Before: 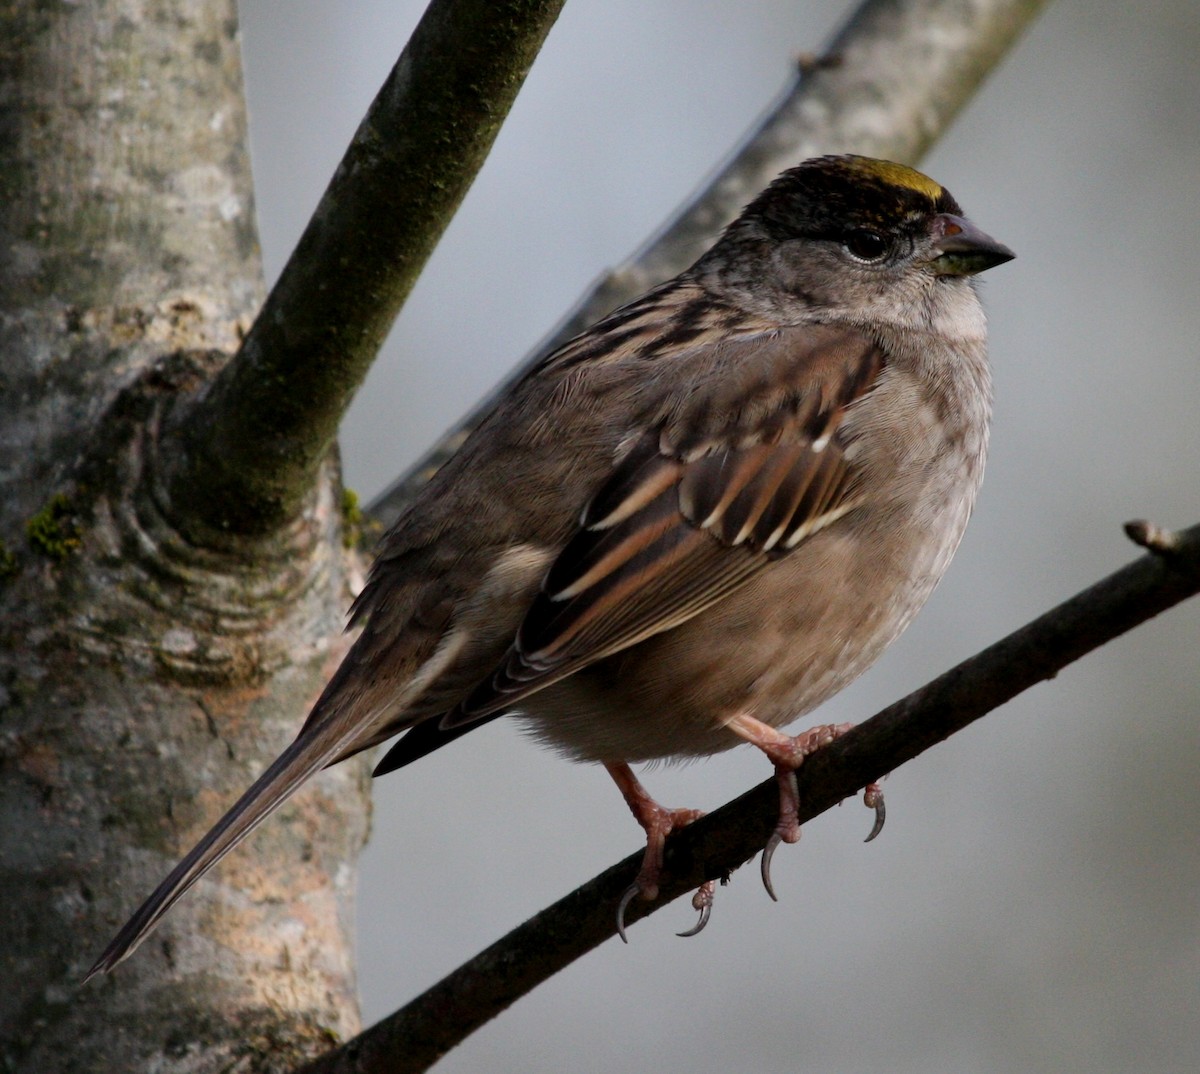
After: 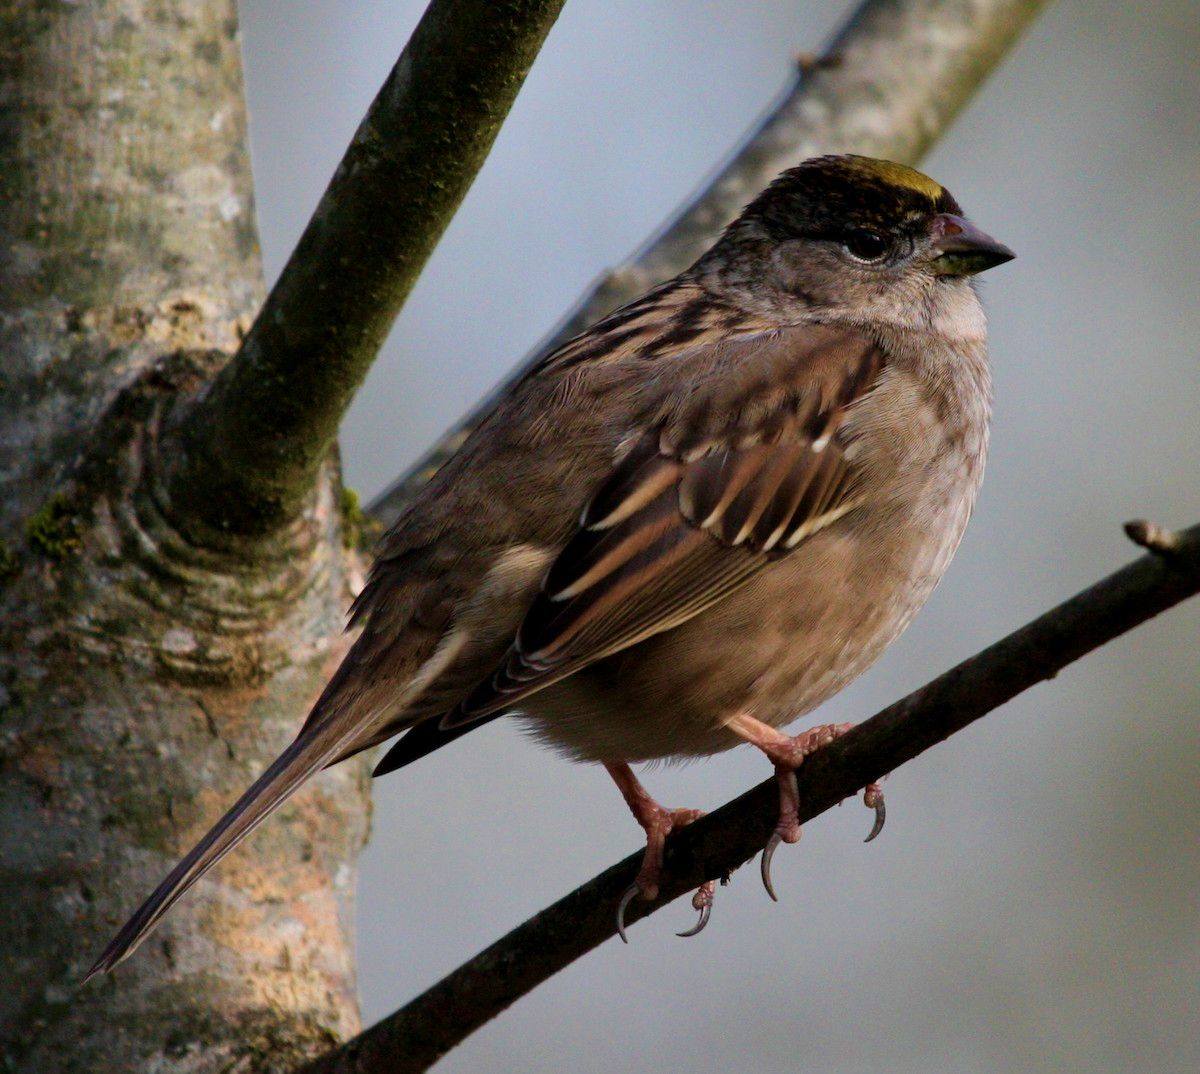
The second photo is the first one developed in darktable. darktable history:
velvia: strength 50%
